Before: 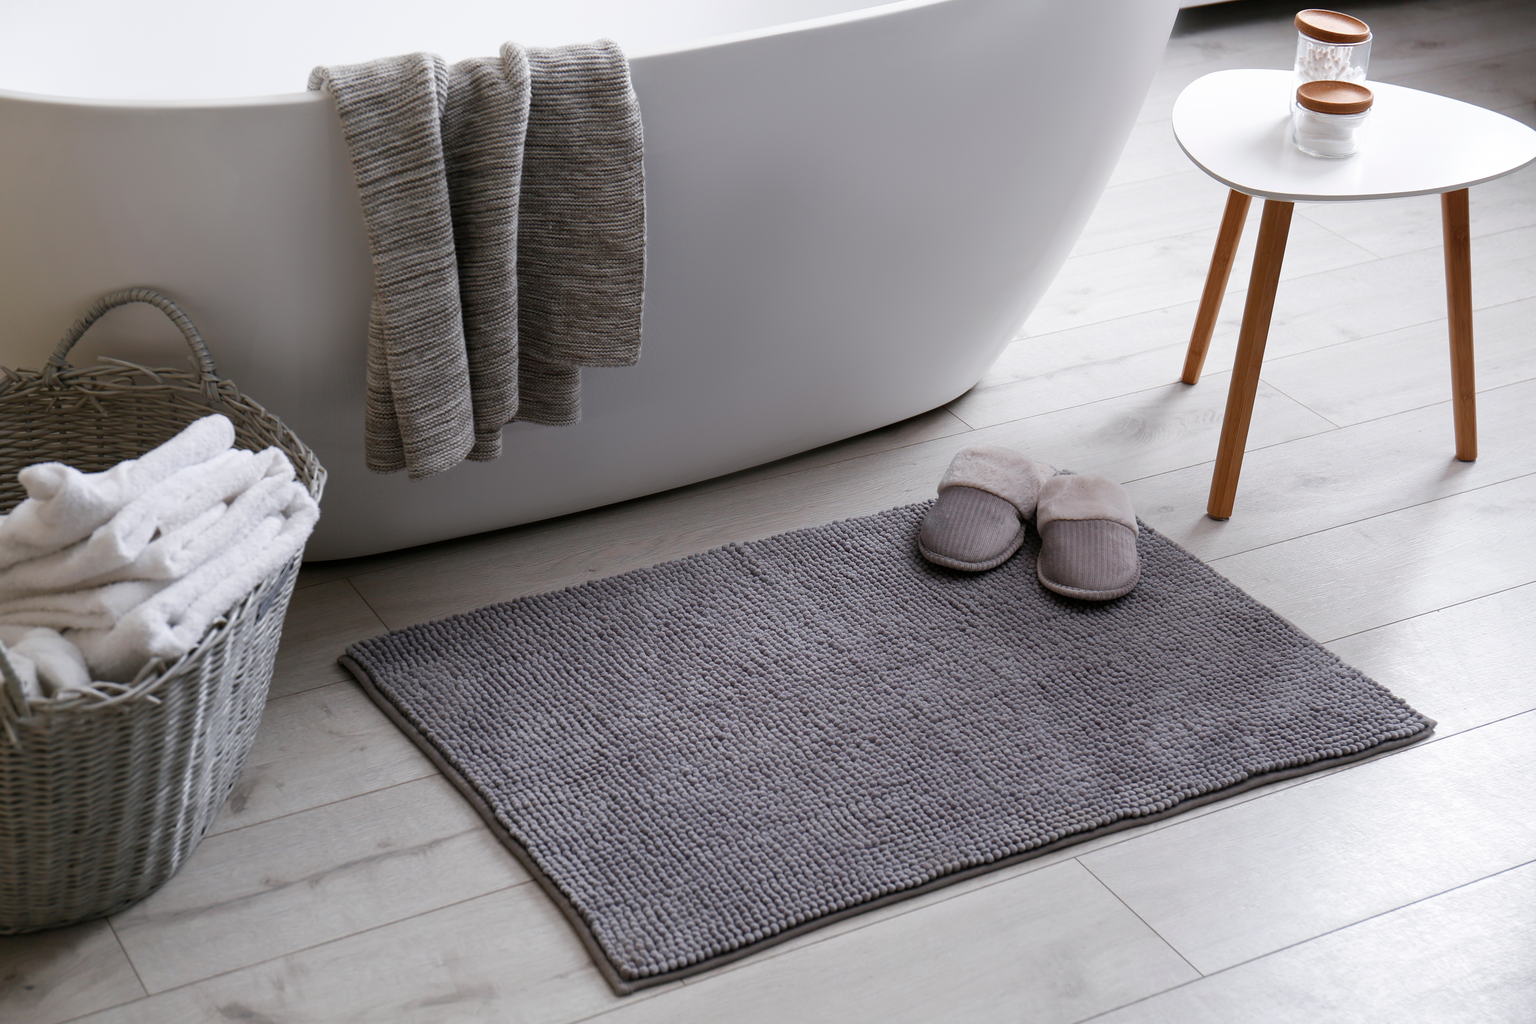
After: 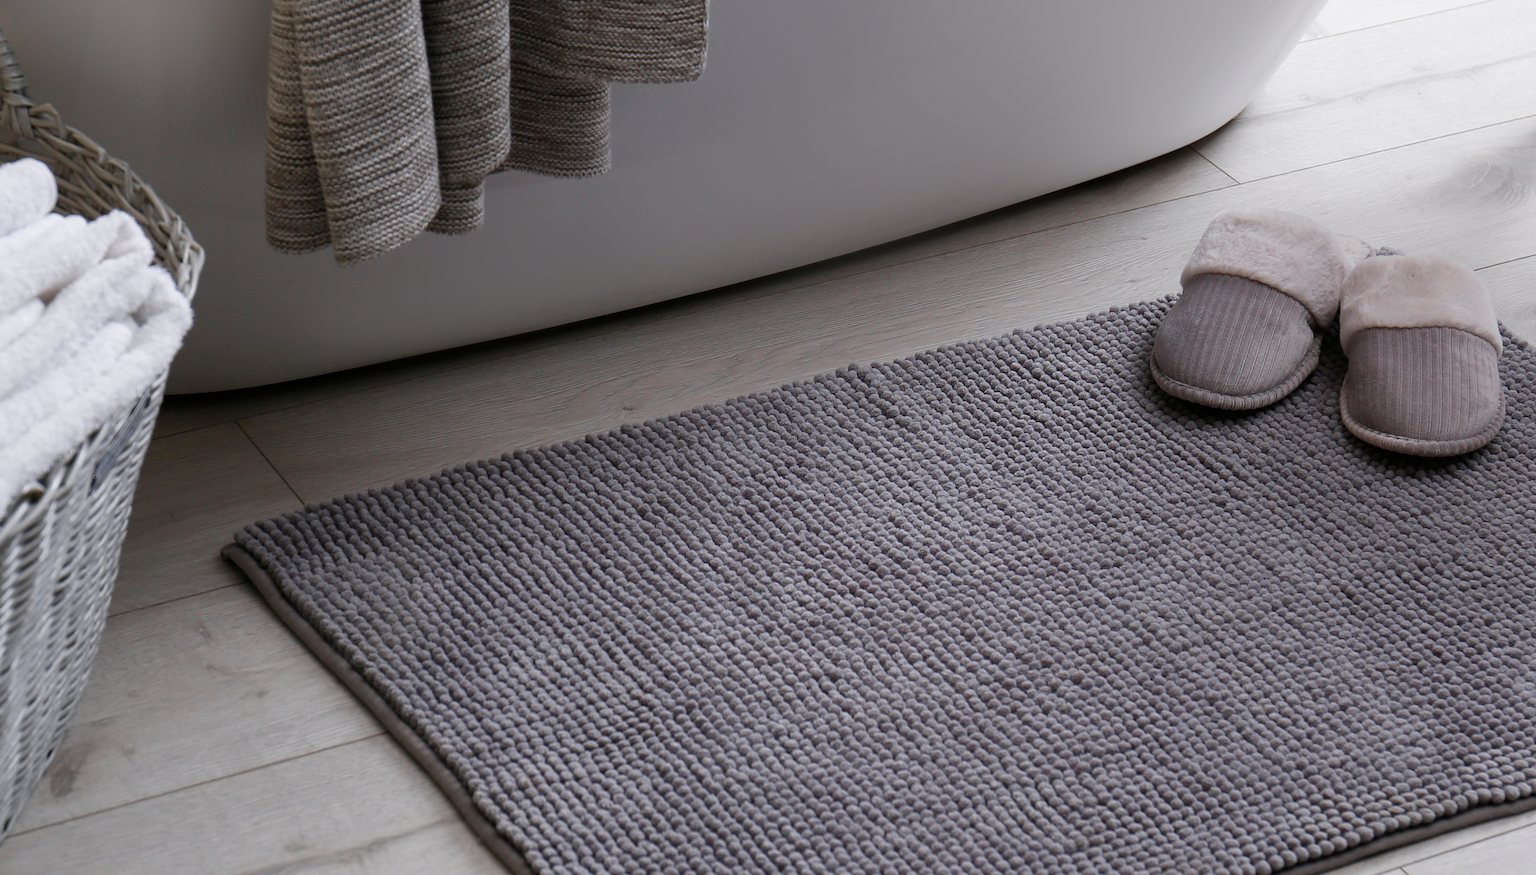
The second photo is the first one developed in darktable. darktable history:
crop: left 12.998%, top 30.798%, right 24.474%, bottom 15.741%
